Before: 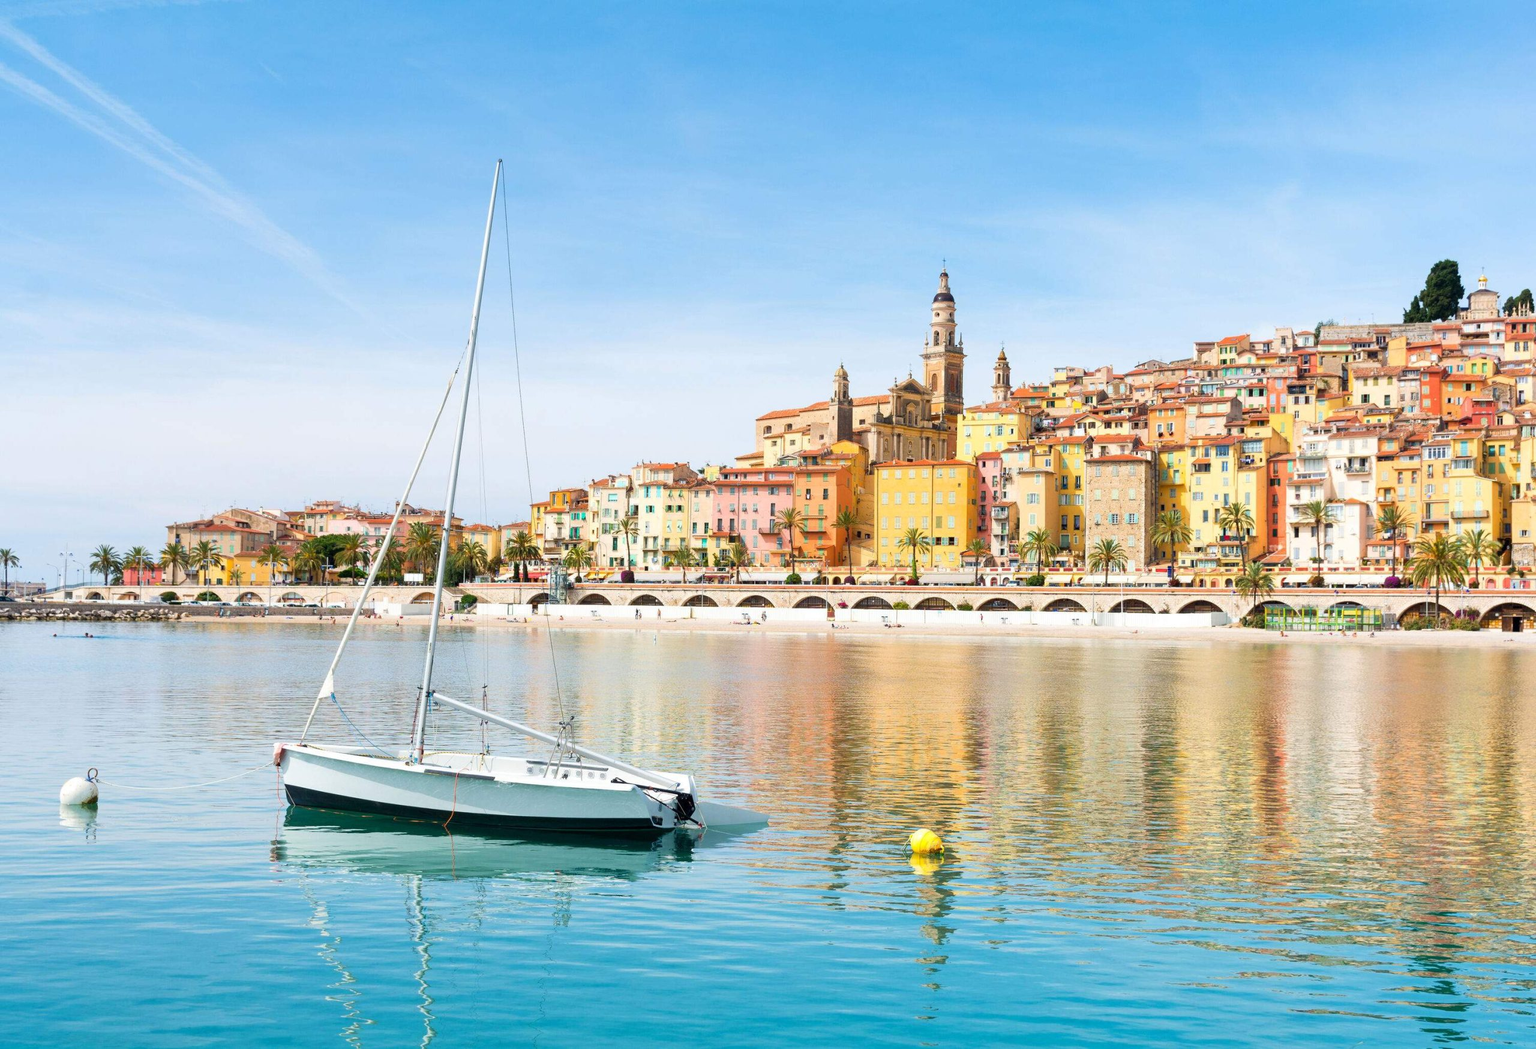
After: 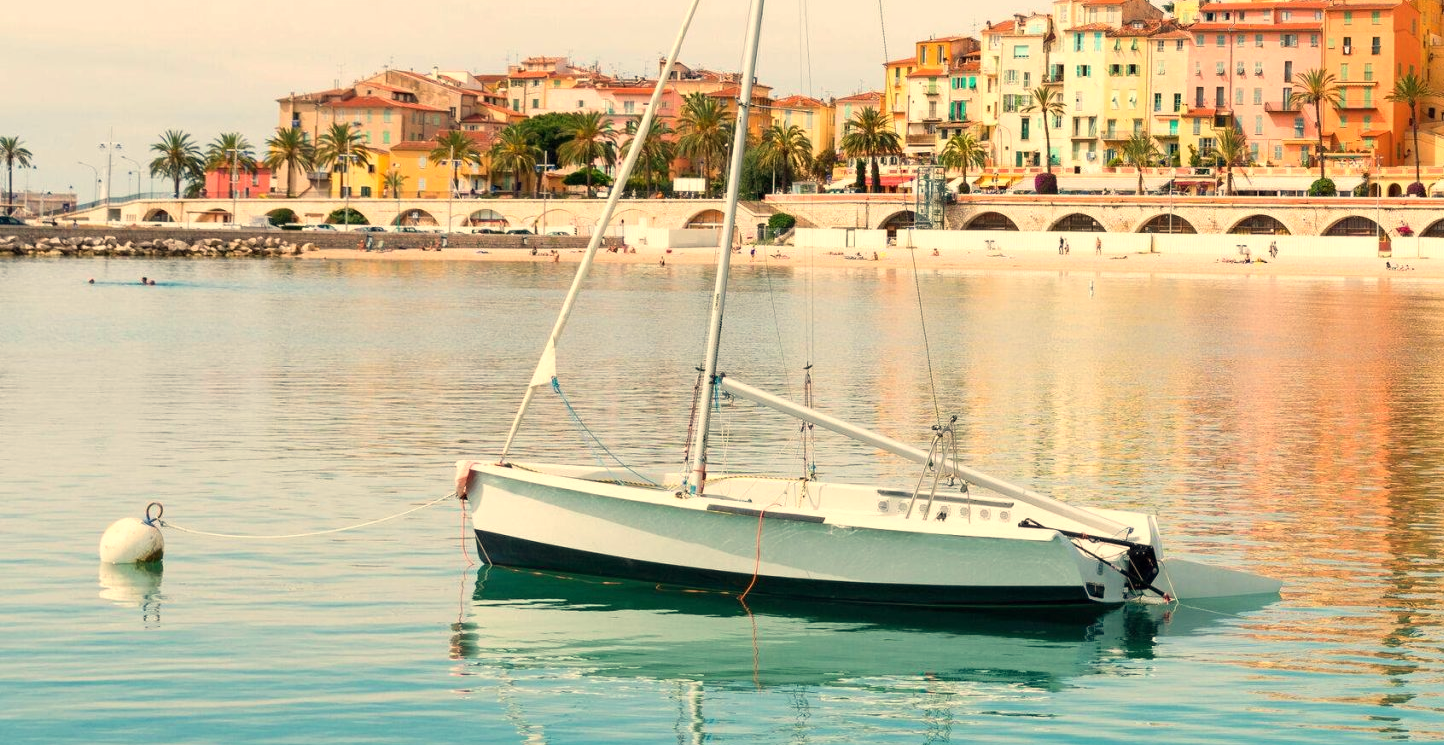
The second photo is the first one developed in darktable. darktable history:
crop: top 44.483%, right 43.593%, bottom 12.892%
white balance: red 1.138, green 0.996, blue 0.812
